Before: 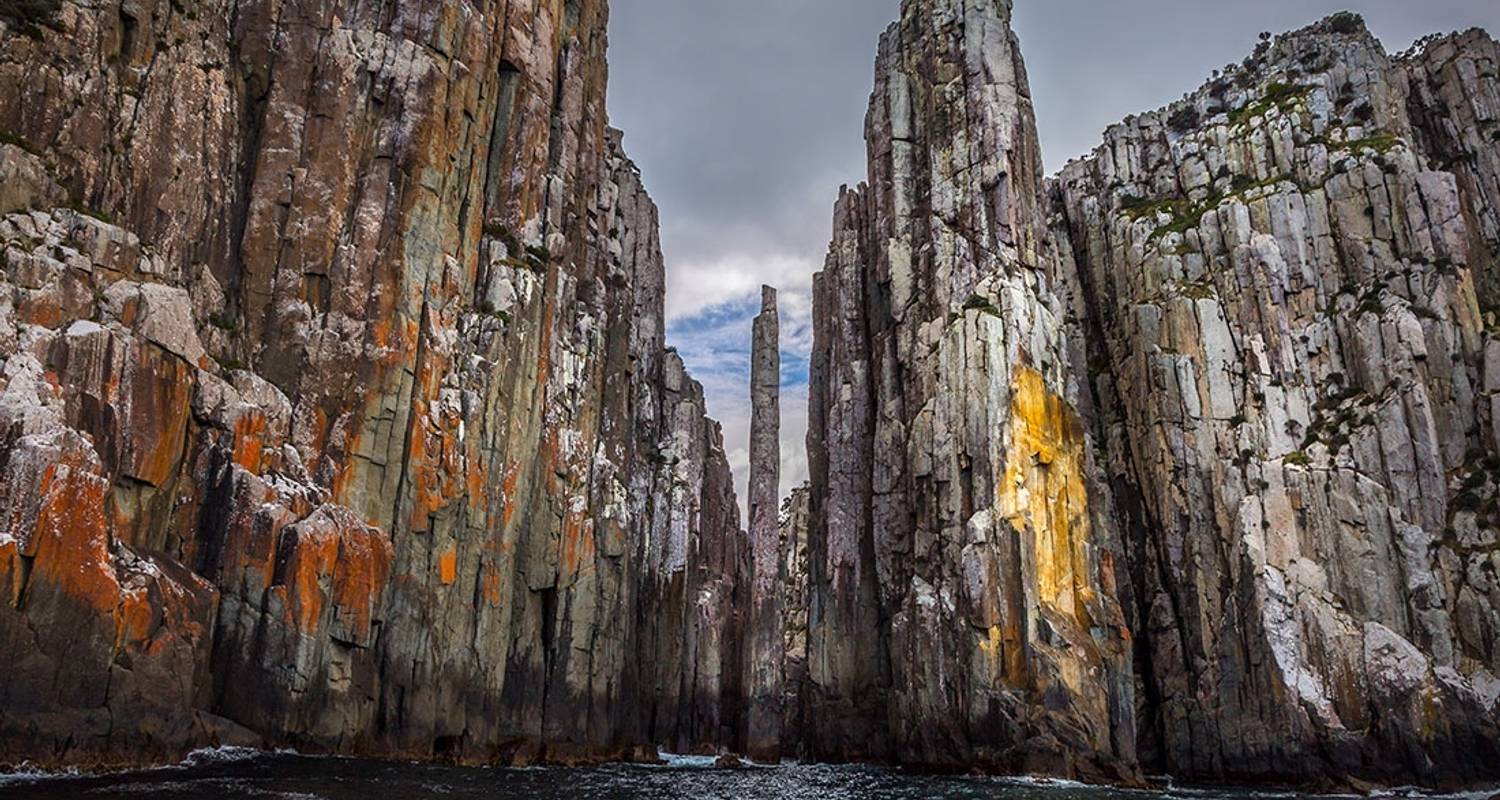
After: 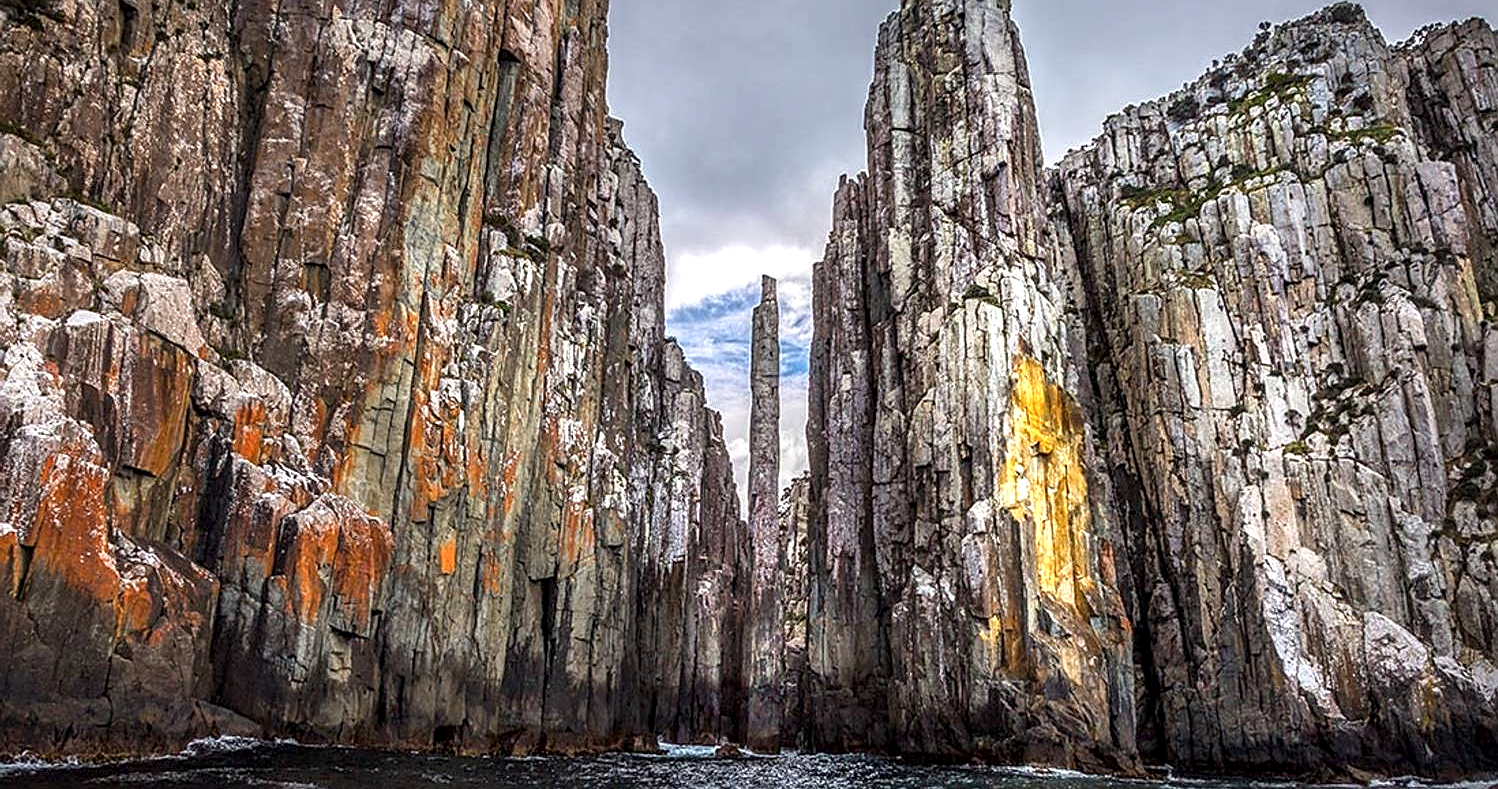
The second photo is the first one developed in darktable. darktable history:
sharpen: on, module defaults
crop: top 1.295%, right 0.102%
exposure: exposure 0.655 EV, compensate exposure bias true, compensate highlight preservation false
local contrast: detail 130%
contrast brightness saturation: saturation -0.055
vignetting: fall-off start 116.65%, fall-off radius 58.2%, brightness -0.219, unbound false
